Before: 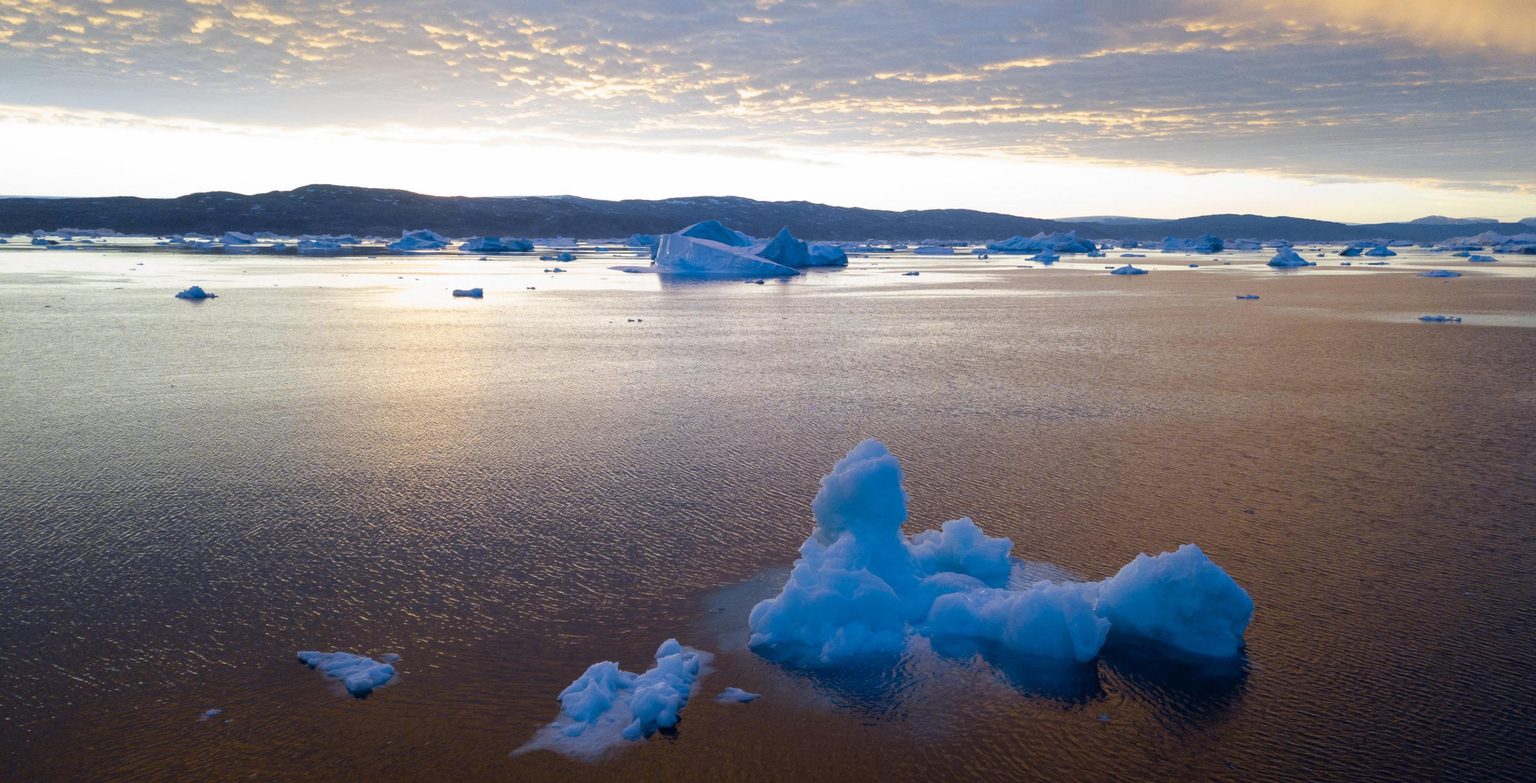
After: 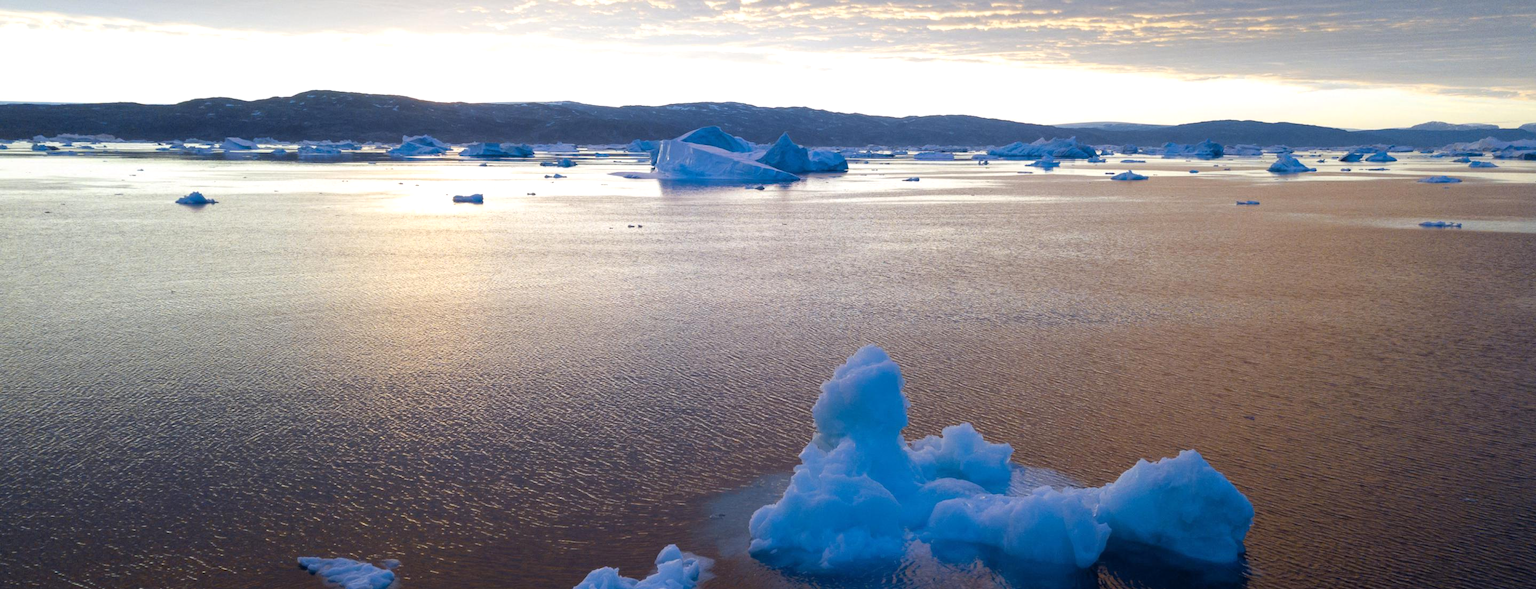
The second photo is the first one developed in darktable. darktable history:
crop and rotate: top 12.104%, bottom 12.496%
exposure: exposure 0.171 EV, compensate highlight preservation false
